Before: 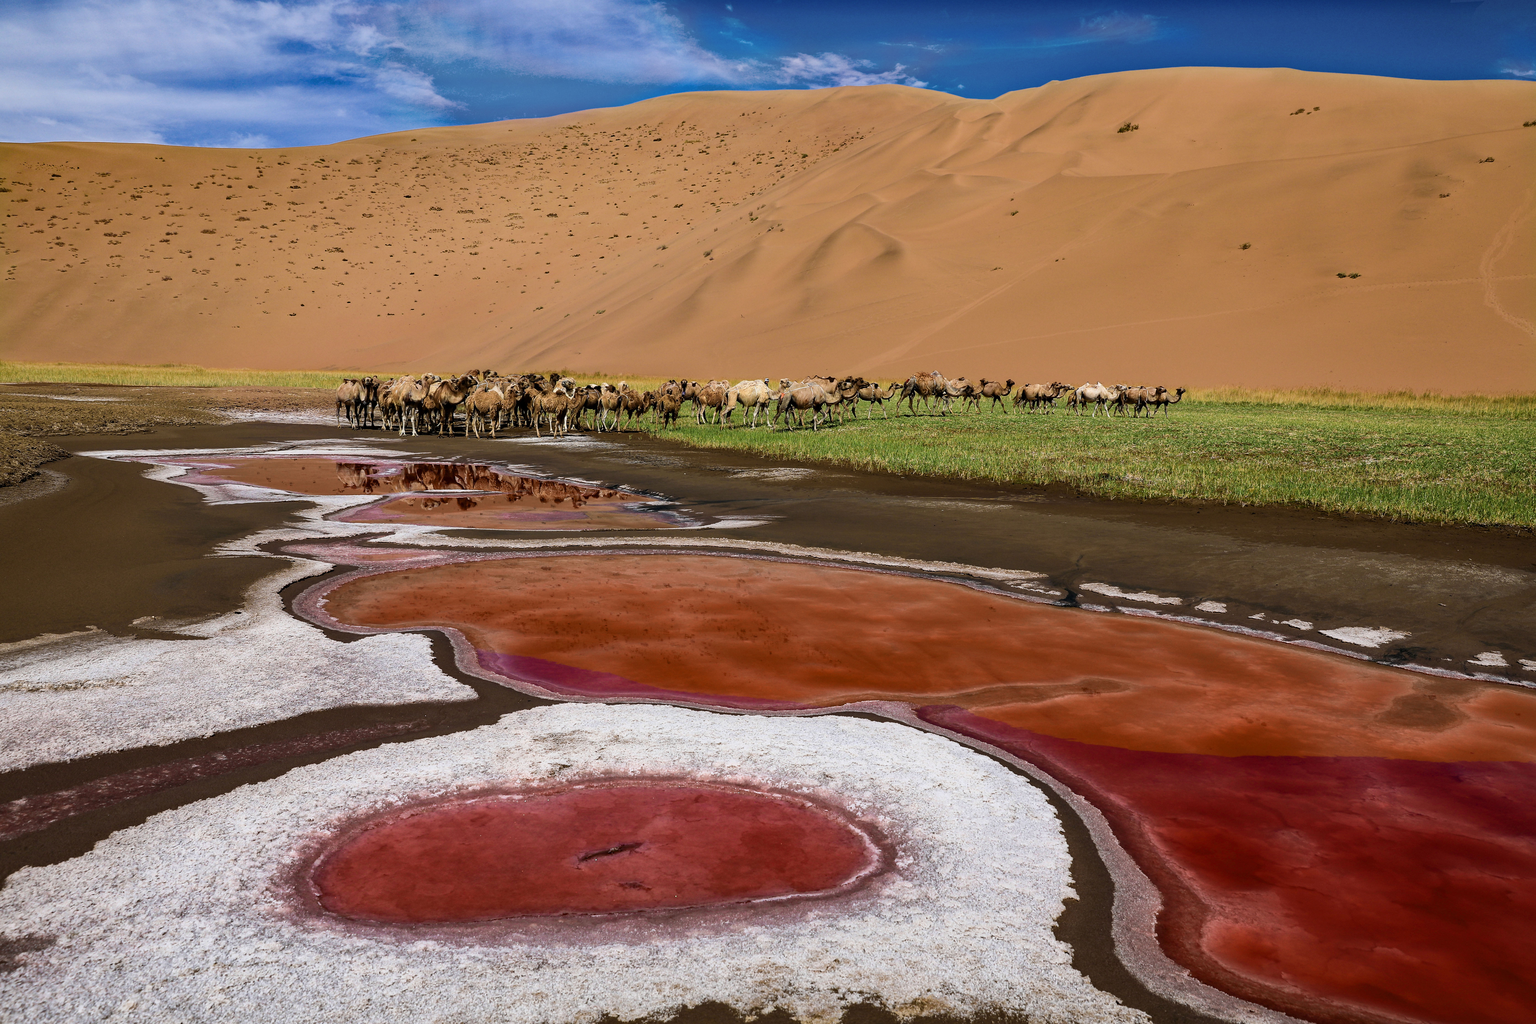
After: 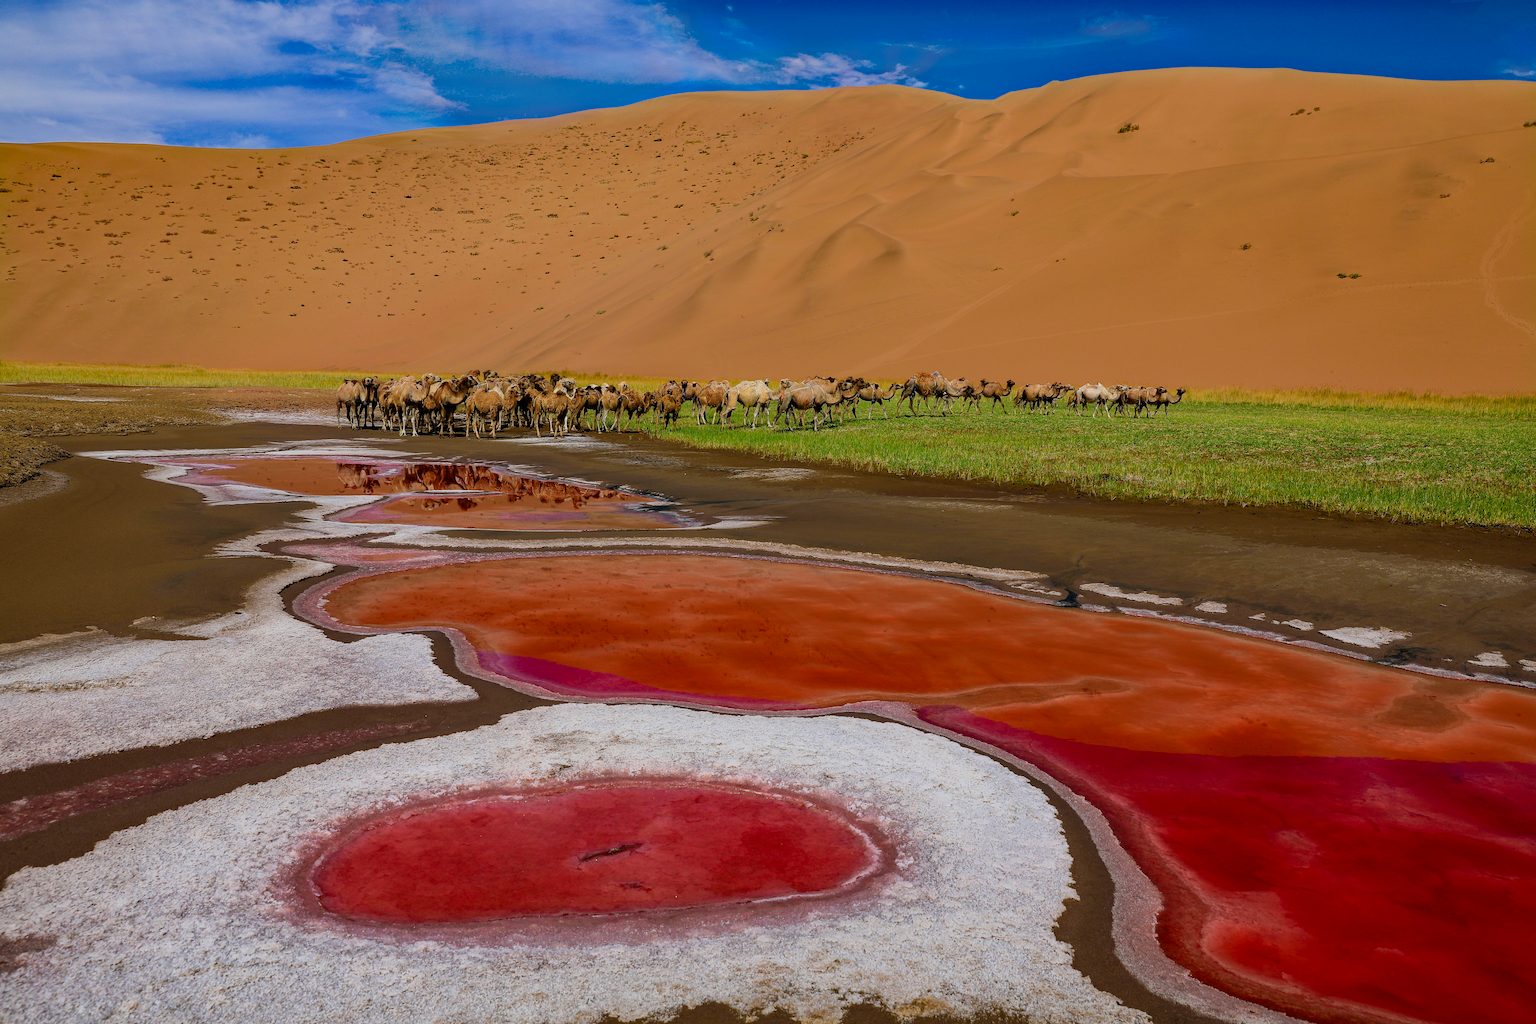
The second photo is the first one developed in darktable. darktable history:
color correction: highlights b* -0.019, saturation 1.34
tone equalizer: -8 EV 0.222 EV, -7 EV 0.415 EV, -6 EV 0.396 EV, -5 EV 0.257 EV, -3 EV -0.244 EV, -2 EV -0.42 EV, -1 EV -0.41 EV, +0 EV -0.251 EV, edges refinement/feathering 500, mask exposure compensation -1.57 EV, preserve details no
